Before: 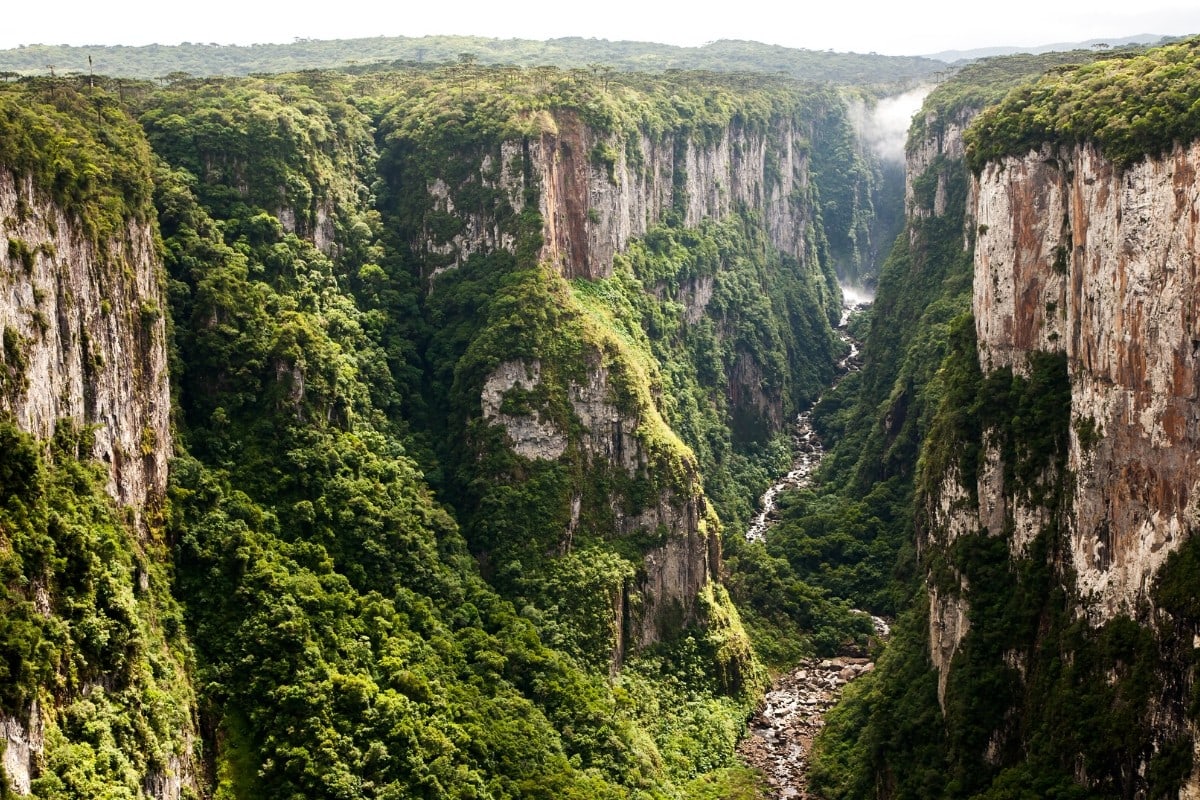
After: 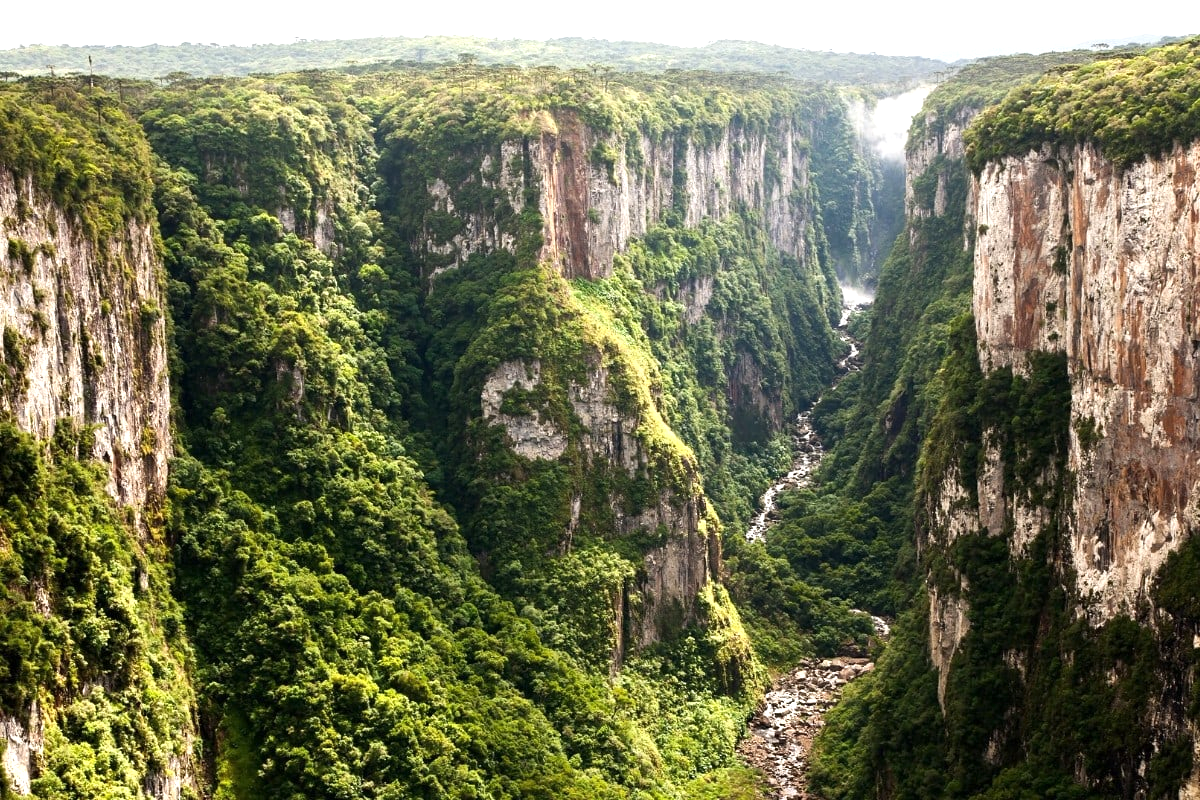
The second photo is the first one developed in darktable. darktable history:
exposure: exposure 0.516 EV, compensate exposure bias true, compensate highlight preservation false
